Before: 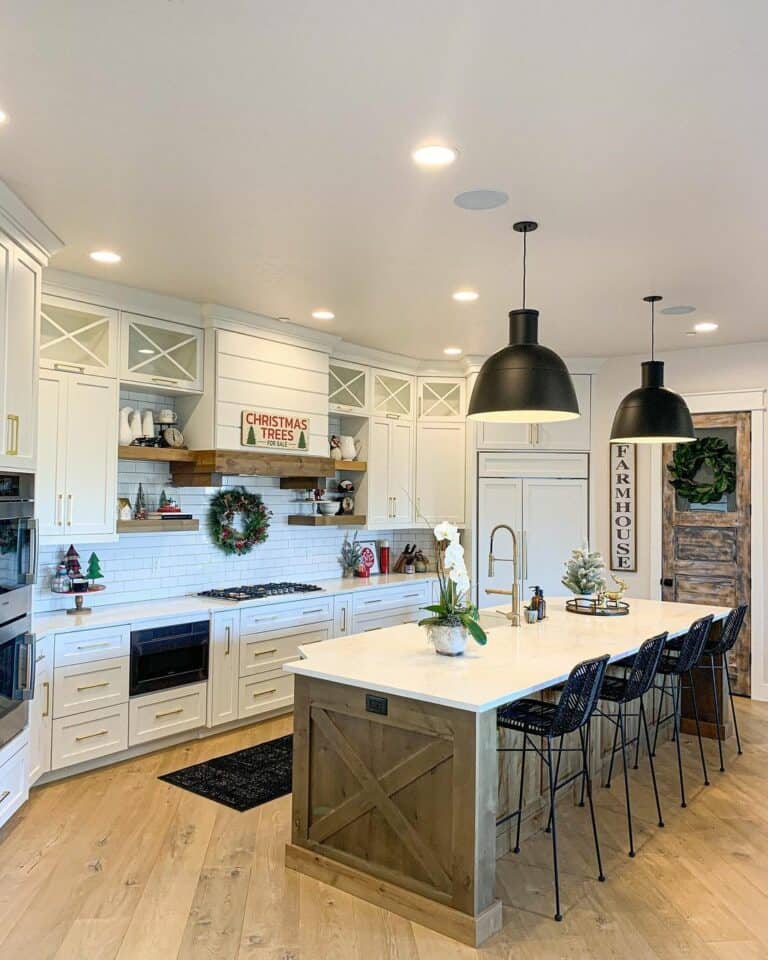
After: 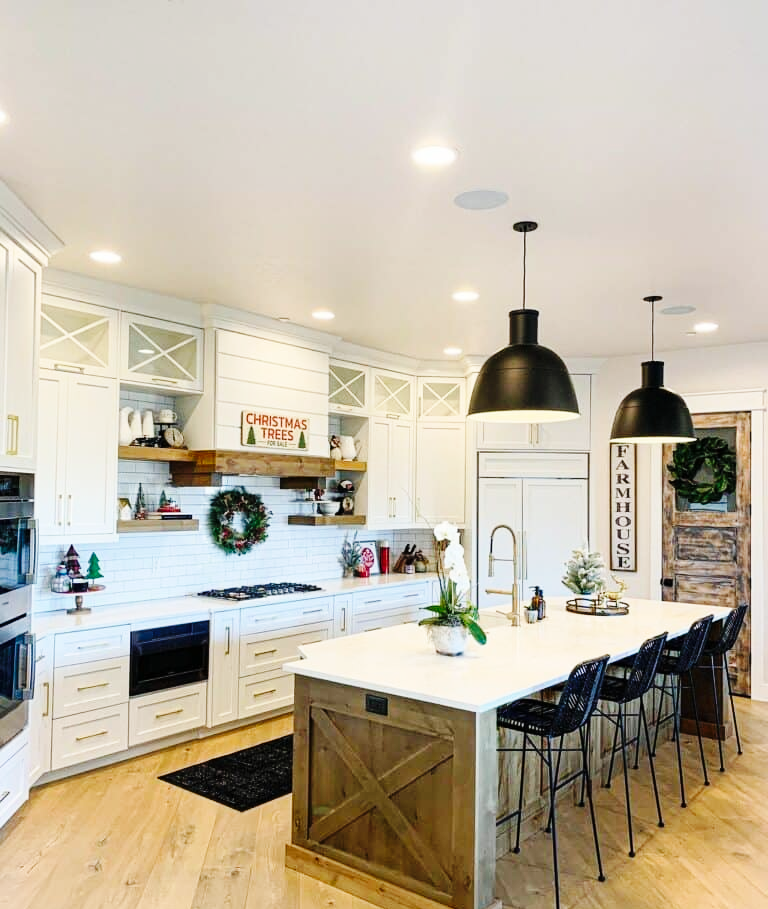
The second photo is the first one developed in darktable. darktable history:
crop and rotate: top 0.004%, bottom 5.297%
base curve: curves: ch0 [(0, 0) (0.036, 0.025) (0.121, 0.166) (0.206, 0.329) (0.605, 0.79) (1, 1)], preserve colors none
